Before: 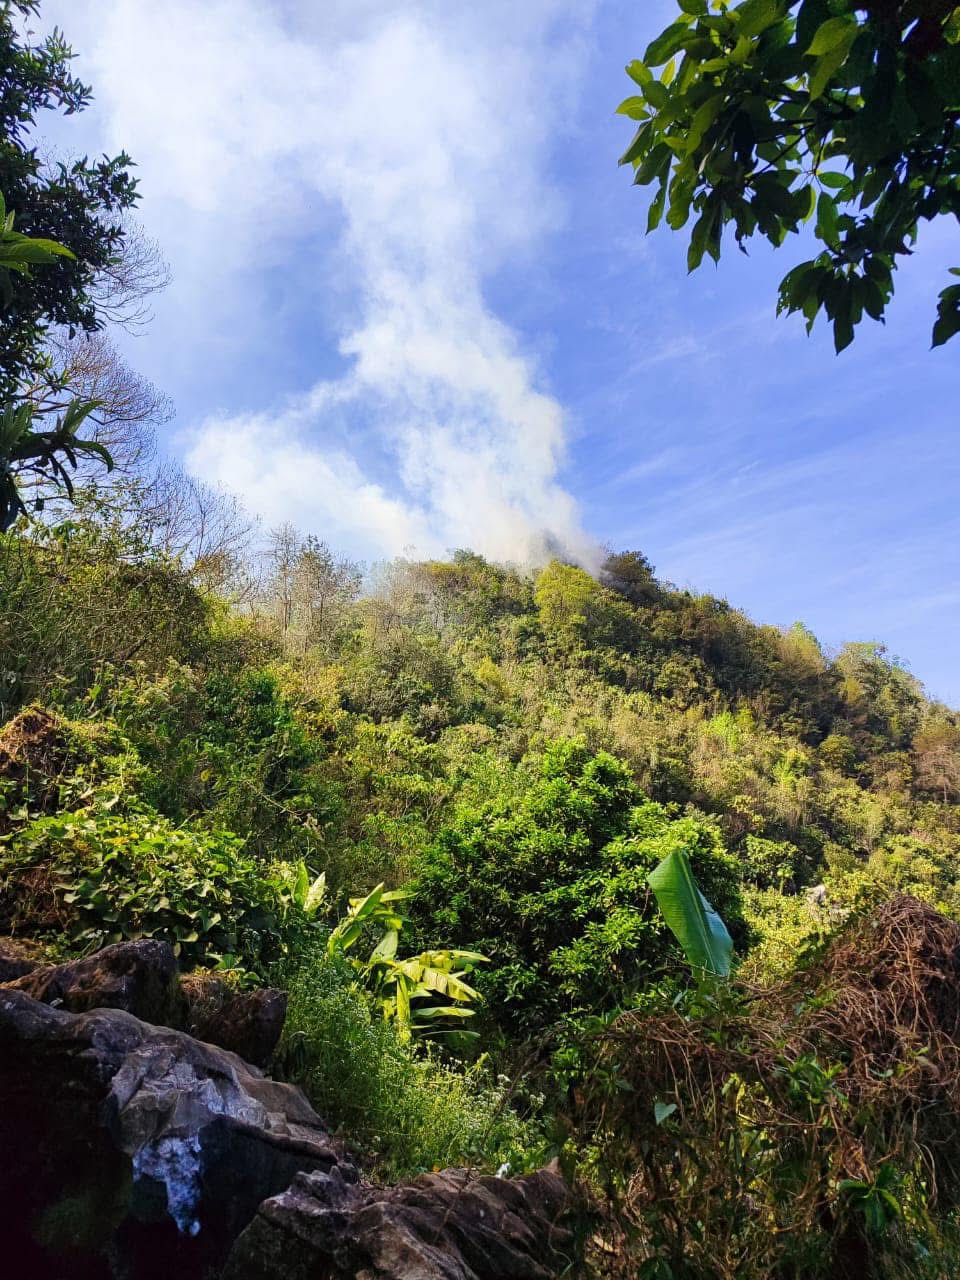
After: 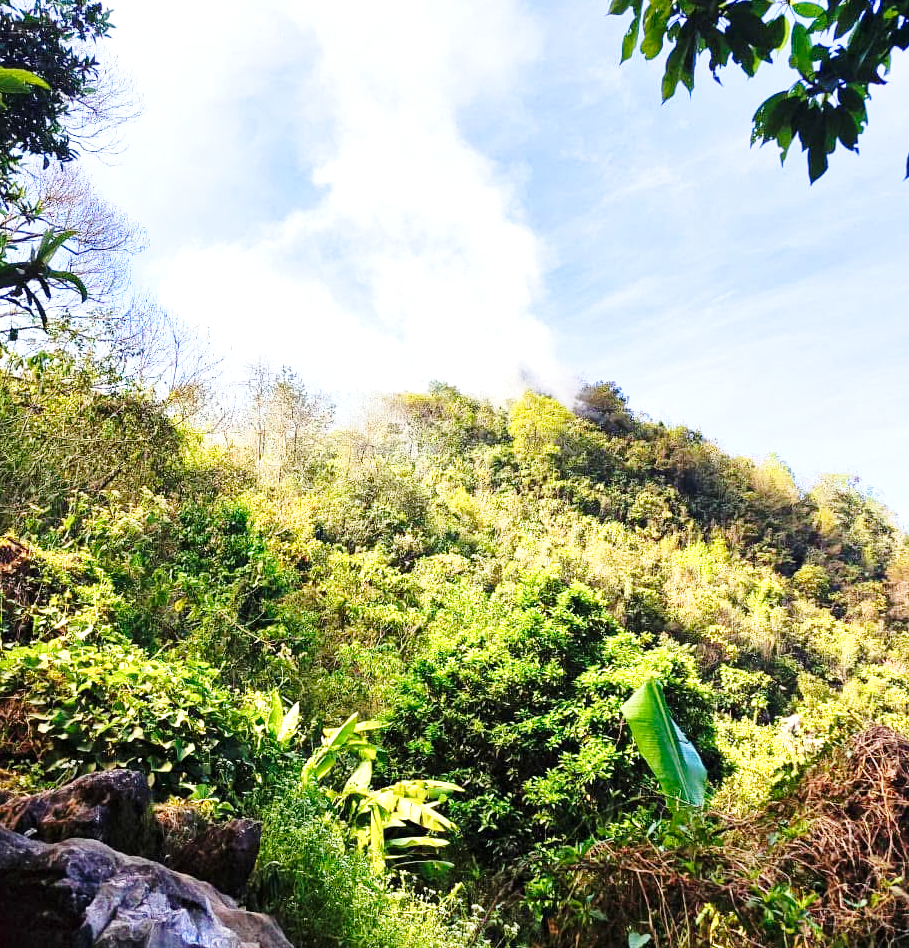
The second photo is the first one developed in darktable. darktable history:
tone equalizer: on, module defaults
base curve: curves: ch0 [(0, 0) (0.028, 0.03) (0.121, 0.232) (0.46, 0.748) (0.859, 0.968) (1, 1)], preserve colors none
exposure: exposure 0.61 EV, compensate highlight preservation false
crop and rotate: left 2.777%, top 13.295%, right 2.527%, bottom 12.623%
local contrast: mode bilateral grid, contrast 20, coarseness 50, detail 119%, midtone range 0.2
